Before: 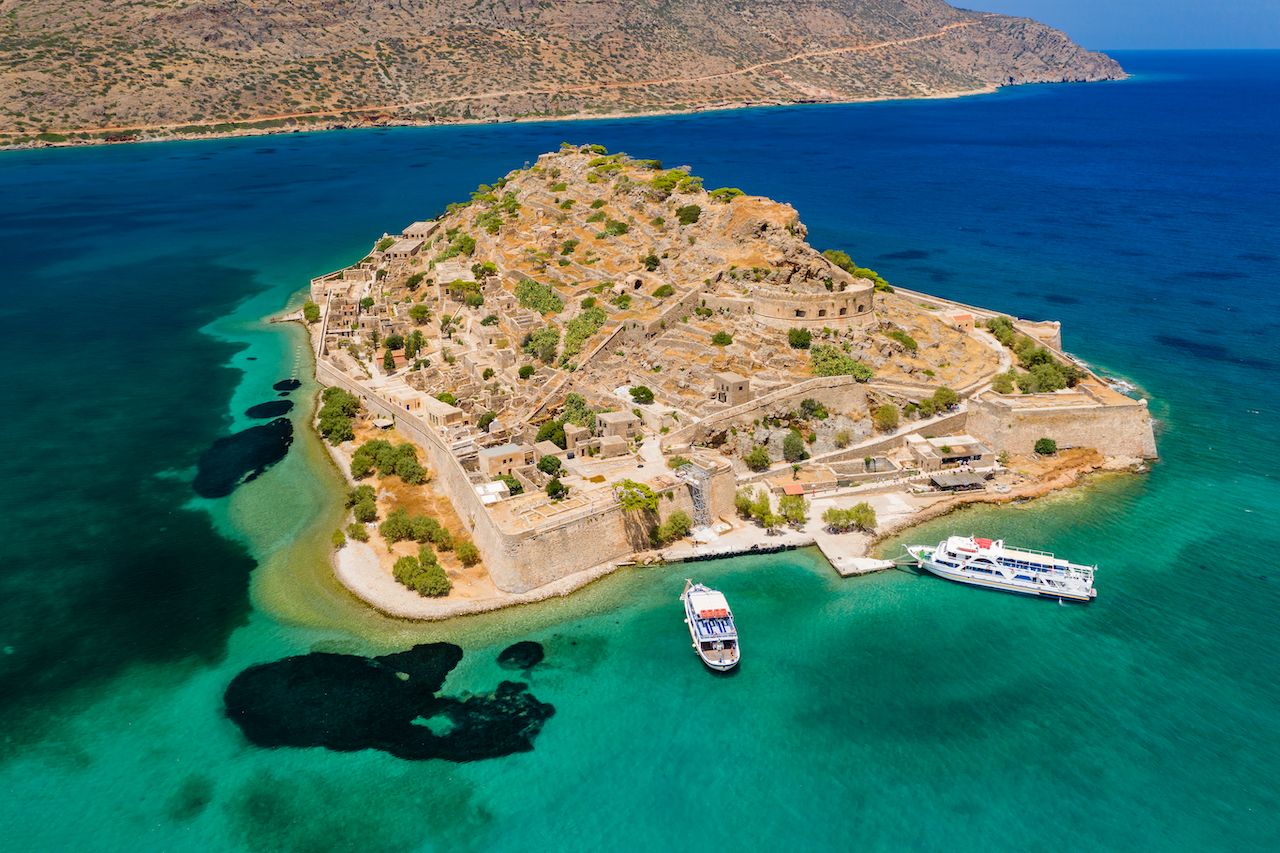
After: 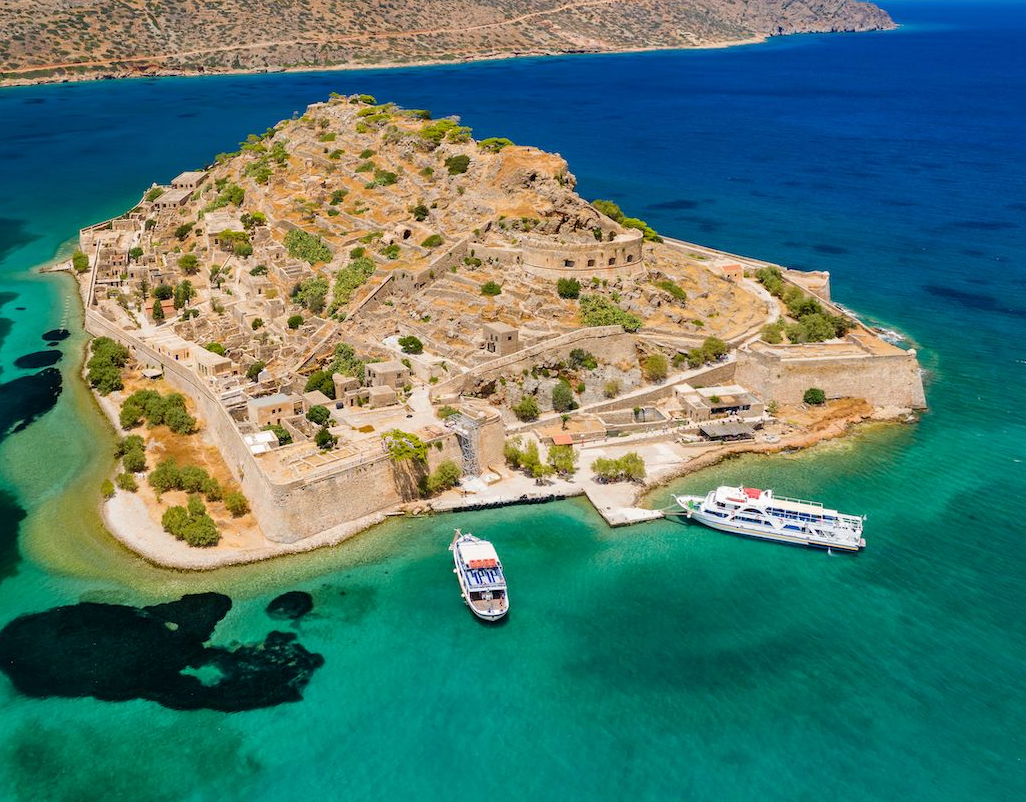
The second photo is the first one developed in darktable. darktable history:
crop and rotate: left 18.066%, top 5.917%, right 1.734%
